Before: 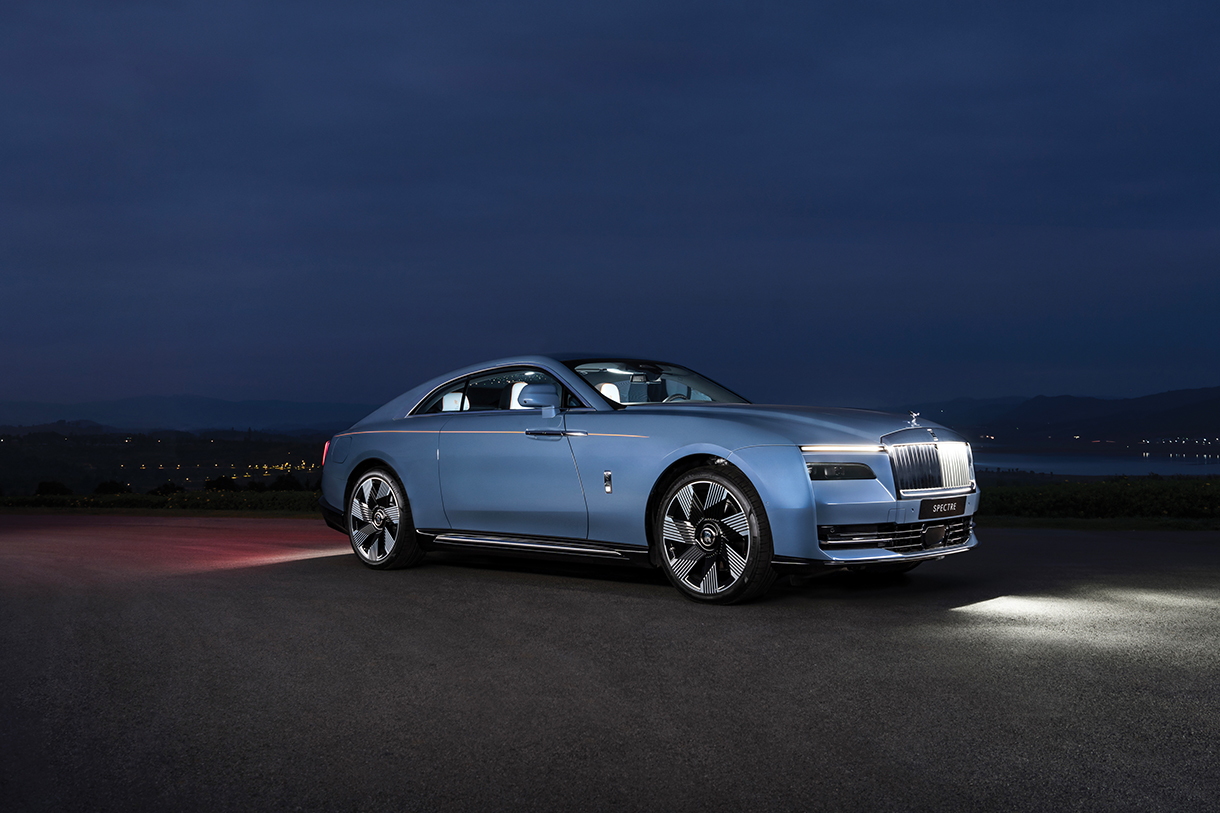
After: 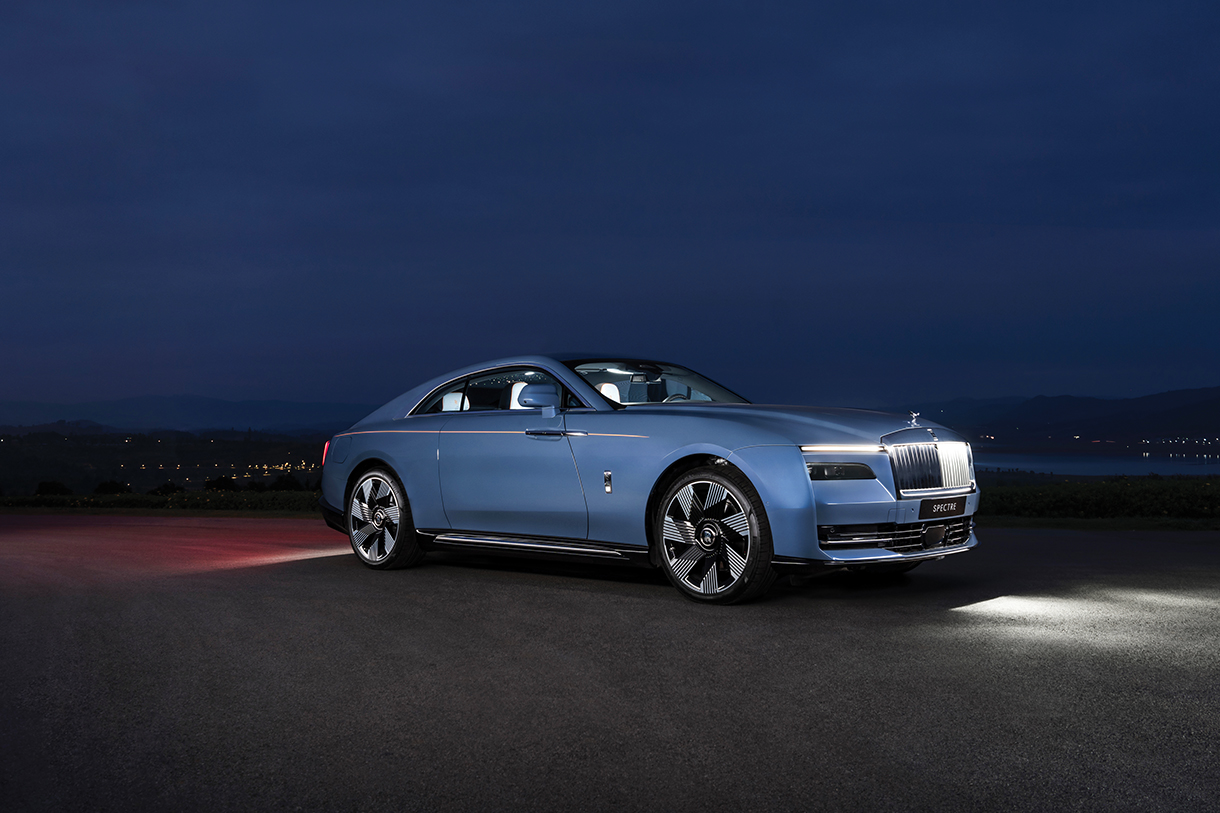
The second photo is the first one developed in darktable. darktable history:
color zones: curves: ch0 [(0, 0.473) (0.001, 0.473) (0.226, 0.548) (0.4, 0.589) (0.525, 0.54) (0.728, 0.403) (0.999, 0.473) (1, 0.473)]; ch1 [(0, 0.619) (0.001, 0.619) (0.234, 0.388) (0.4, 0.372) (0.528, 0.422) (0.732, 0.53) (0.999, 0.619) (1, 0.619)]; ch2 [(0, 0.547) (0.001, 0.547) (0.226, 0.45) (0.4, 0.525) (0.525, 0.585) (0.8, 0.511) (0.999, 0.547) (1, 0.547)]
